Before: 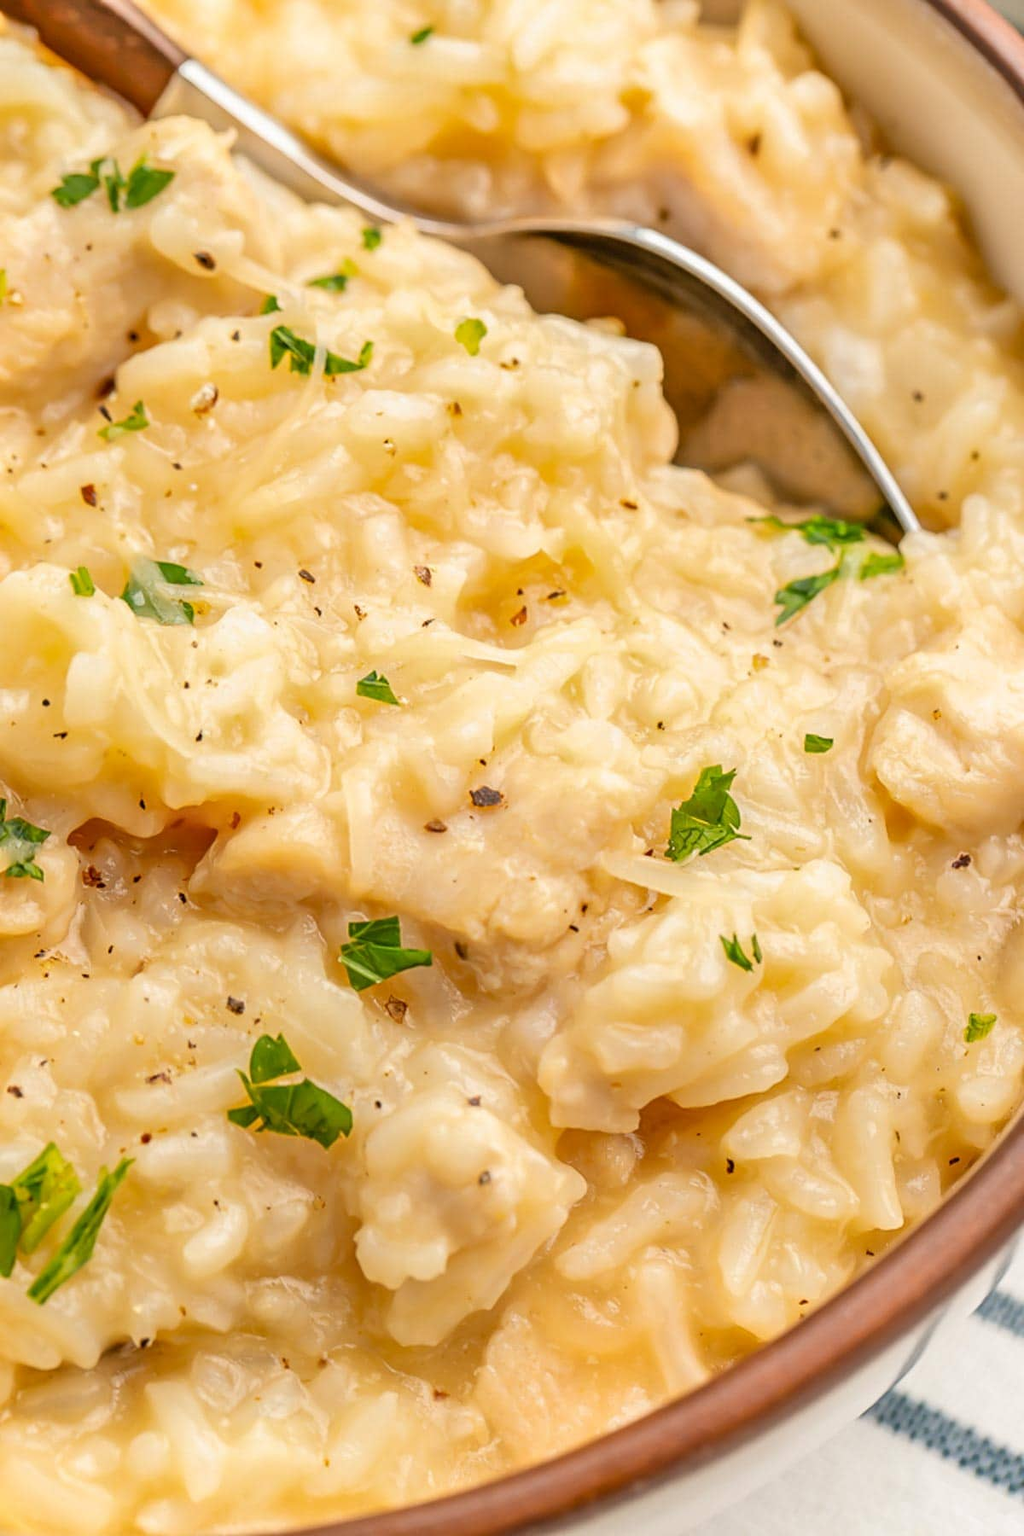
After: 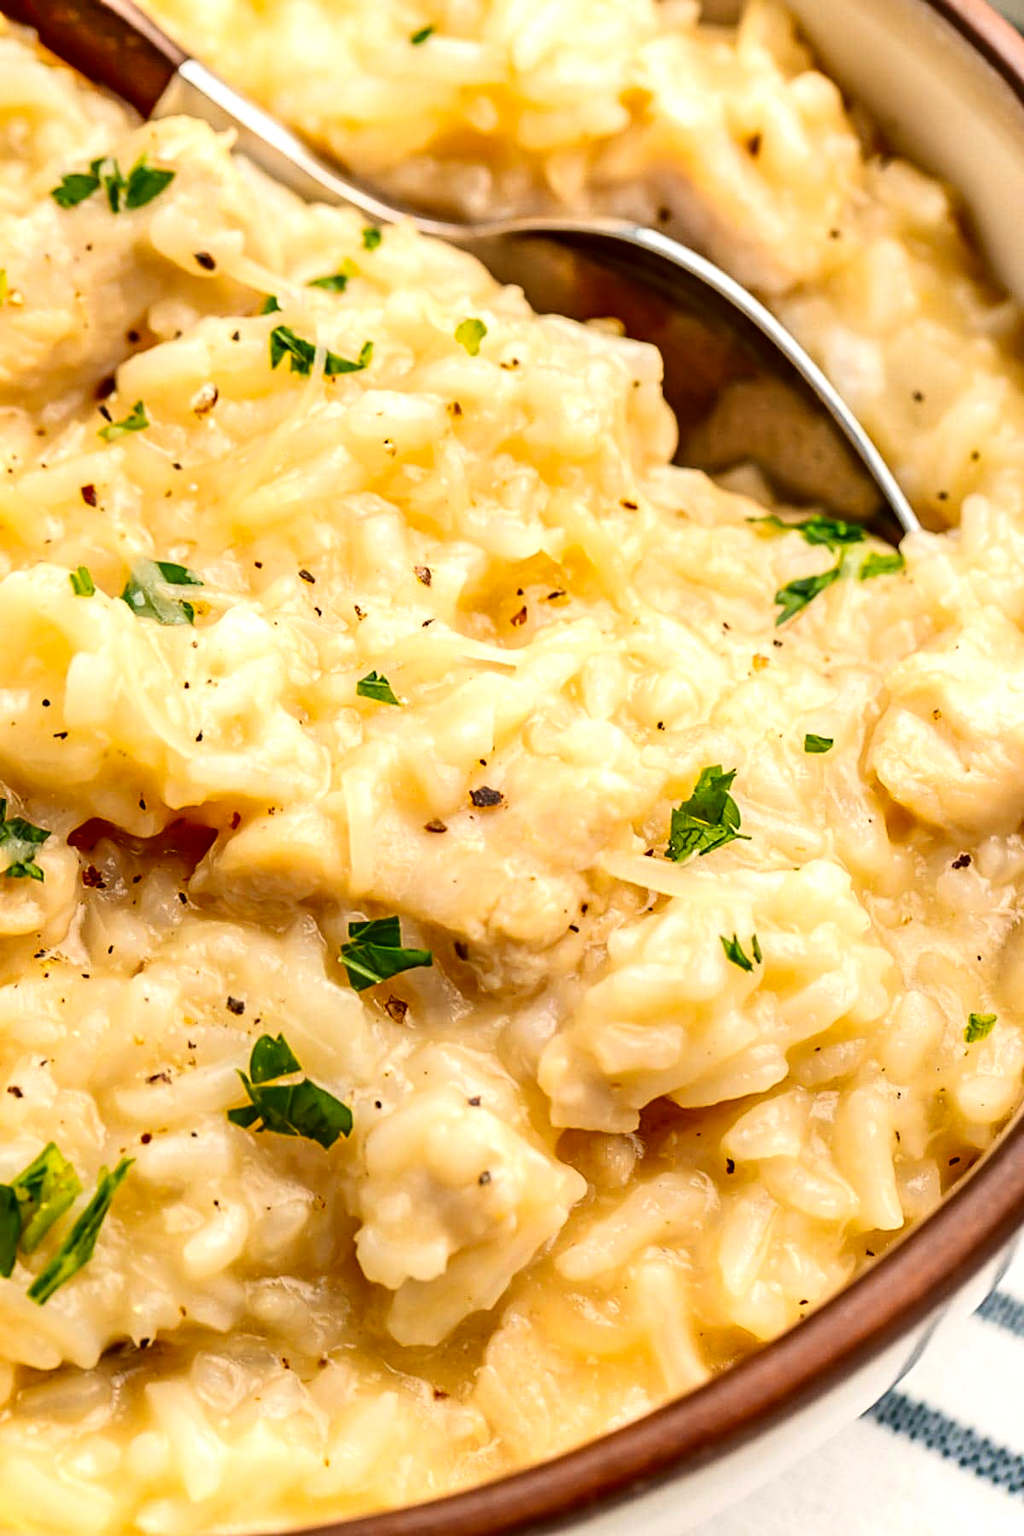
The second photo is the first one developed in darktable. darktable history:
contrast brightness saturation: contrast 0.186, brightness -0.228, saturation 0.116
tone equalizer: -8 EV 0 EV, -7 EV 0.003 EV, -6 EV -0.002 EV, -5 EV -0.006 EV, -4 EV -0.08 EV, -3 EV -0.227 EV, -2 EV -0.258 EV, -1 EV 0.101 EV, +0 EV 0.306 EV
